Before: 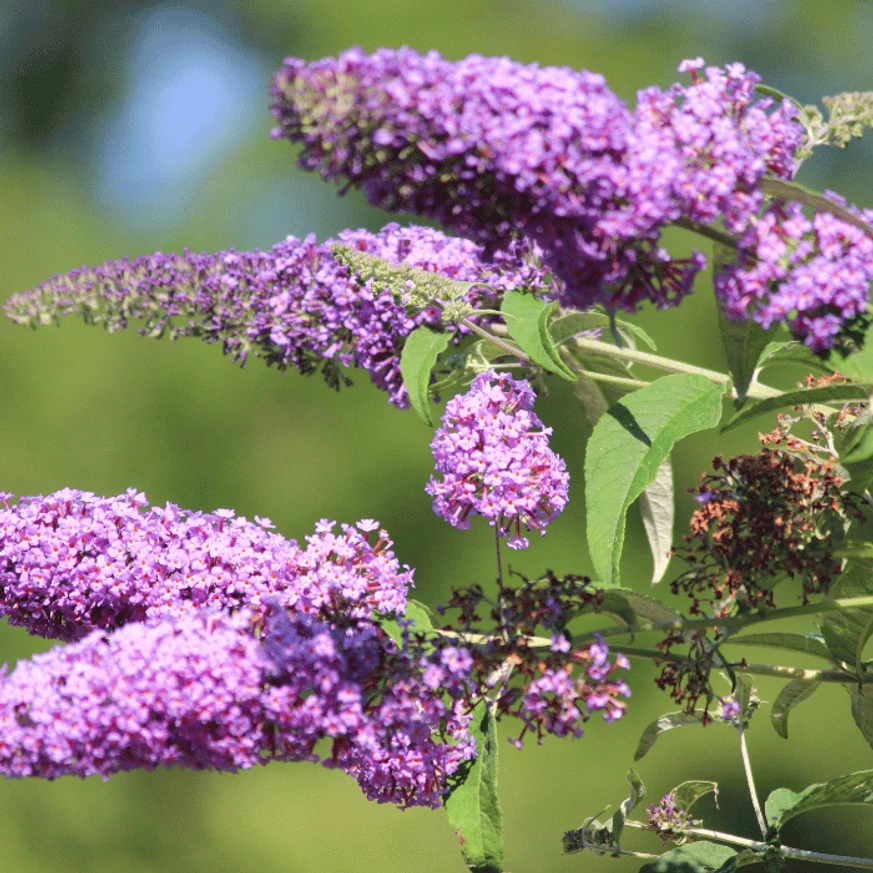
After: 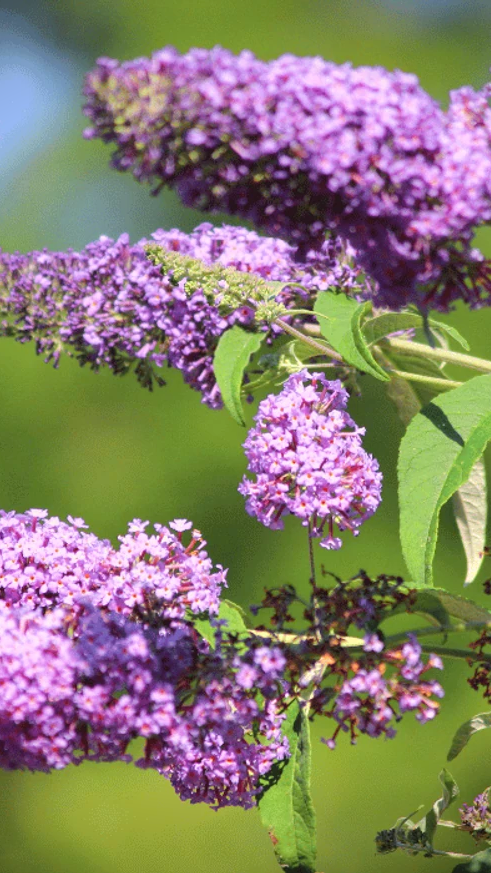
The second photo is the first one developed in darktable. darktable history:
crop: left 21.496%, right 22.254%
color zones: curves: ch0 [(0.224, 0.526) (0.75, 0.5)]; ch1 [(0.055, 0.526) (0.224, 0.761) (0.377, 0.526) (0.75, 0.5)]
vignetting: fall-off start 97.23%, saturation -0.024, center (-0.033, -0.042), width/height ratio 1.179, unbound false
